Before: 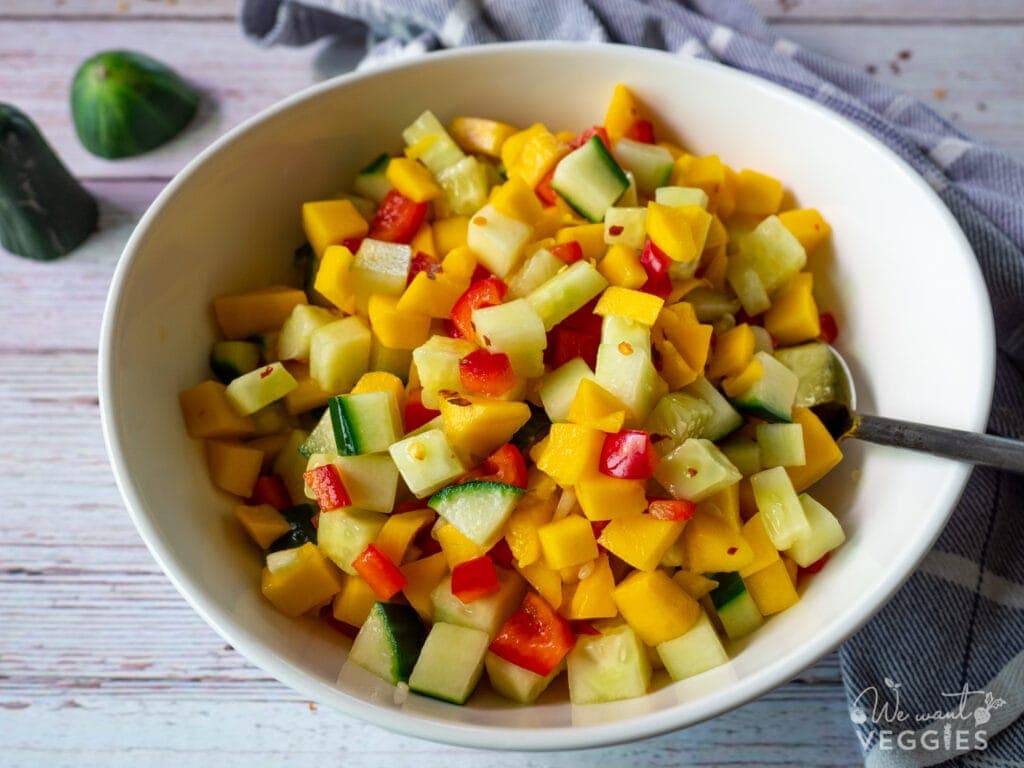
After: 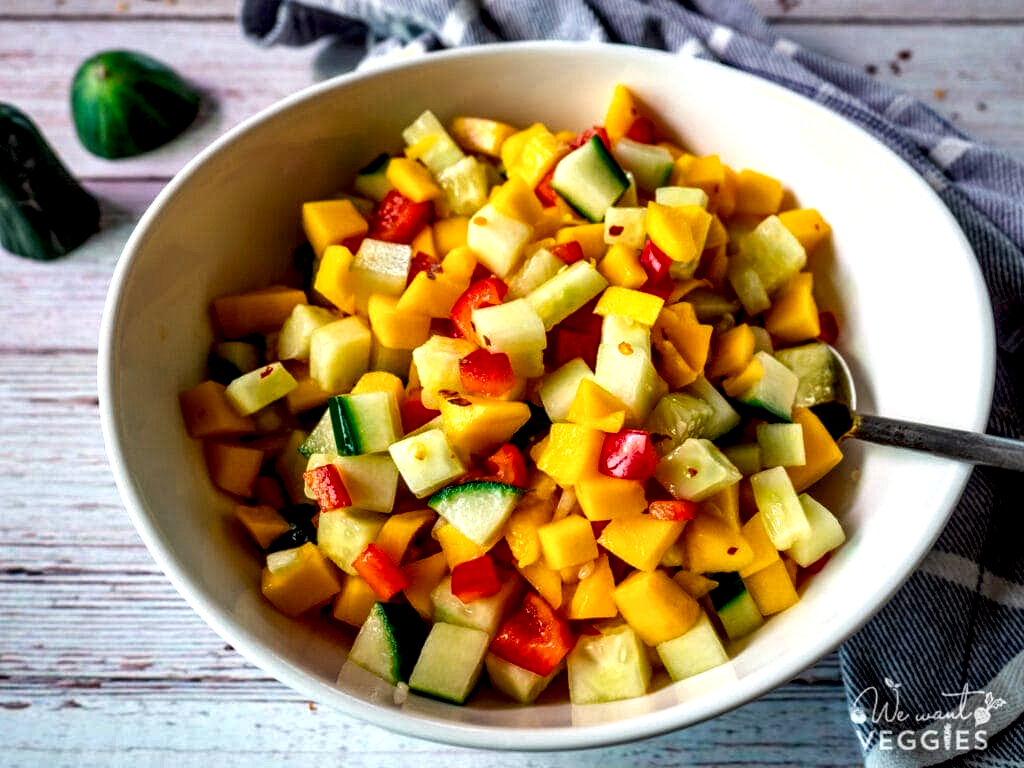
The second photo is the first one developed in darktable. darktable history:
sharpen: radius 5.325, amount 0.312, threshold 26.433
local contrast: highlights 80%, shadows 57%, detail 175%, midtone range 0.602
color reconstruction: threshold 112.74, spatial extent 487.26, range extent 12.1
shadows and highlights: radius 133.83, soften with gaussian
